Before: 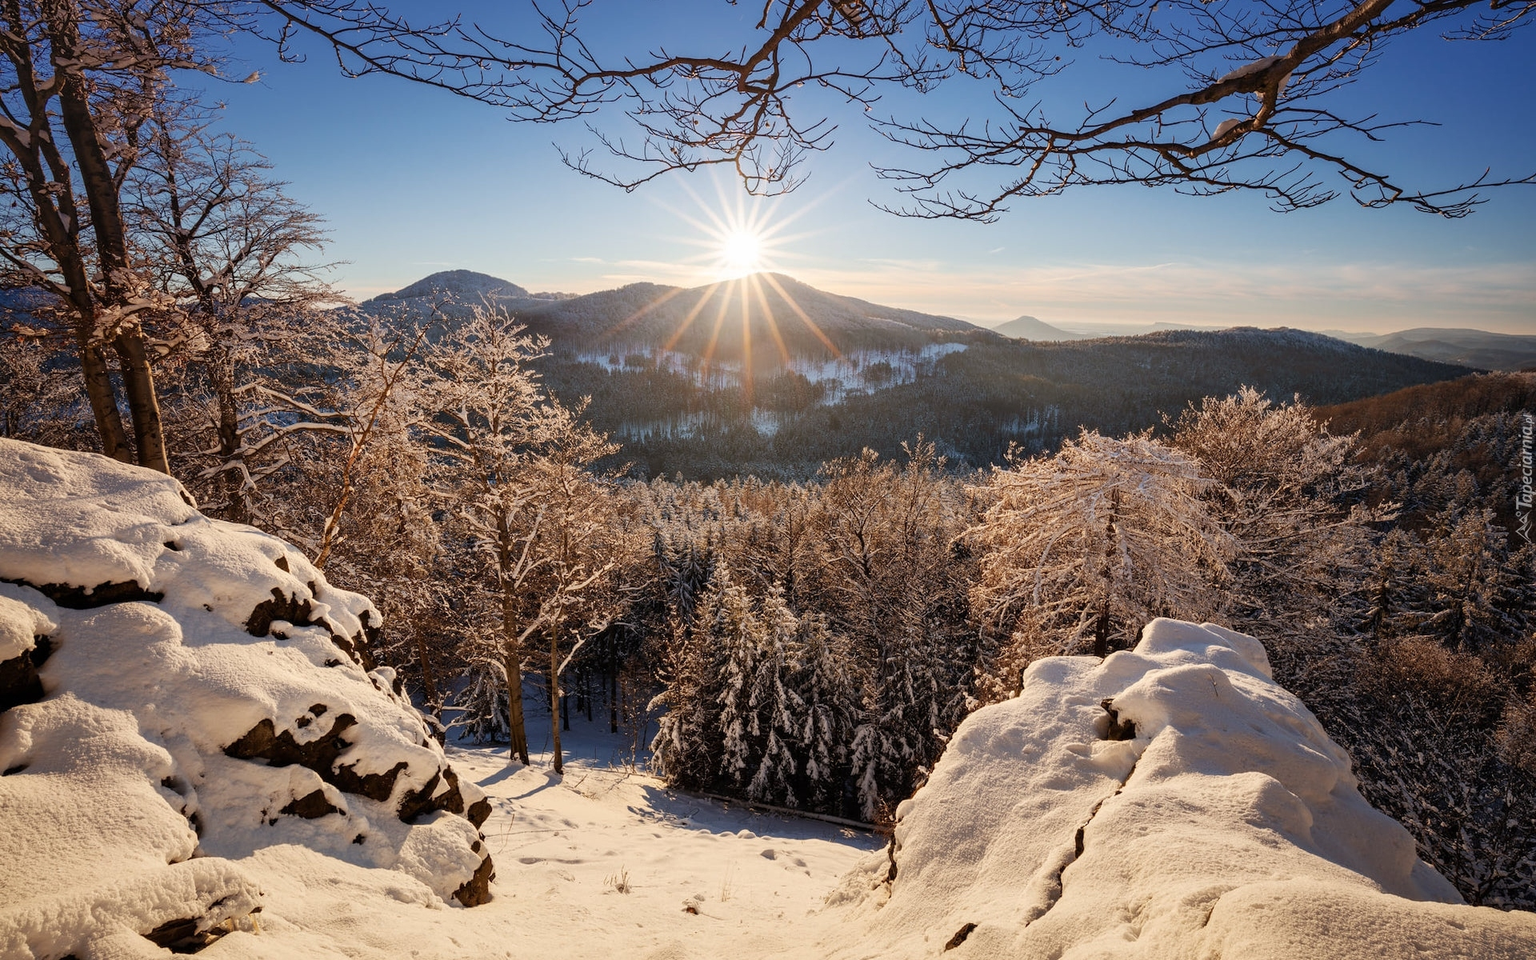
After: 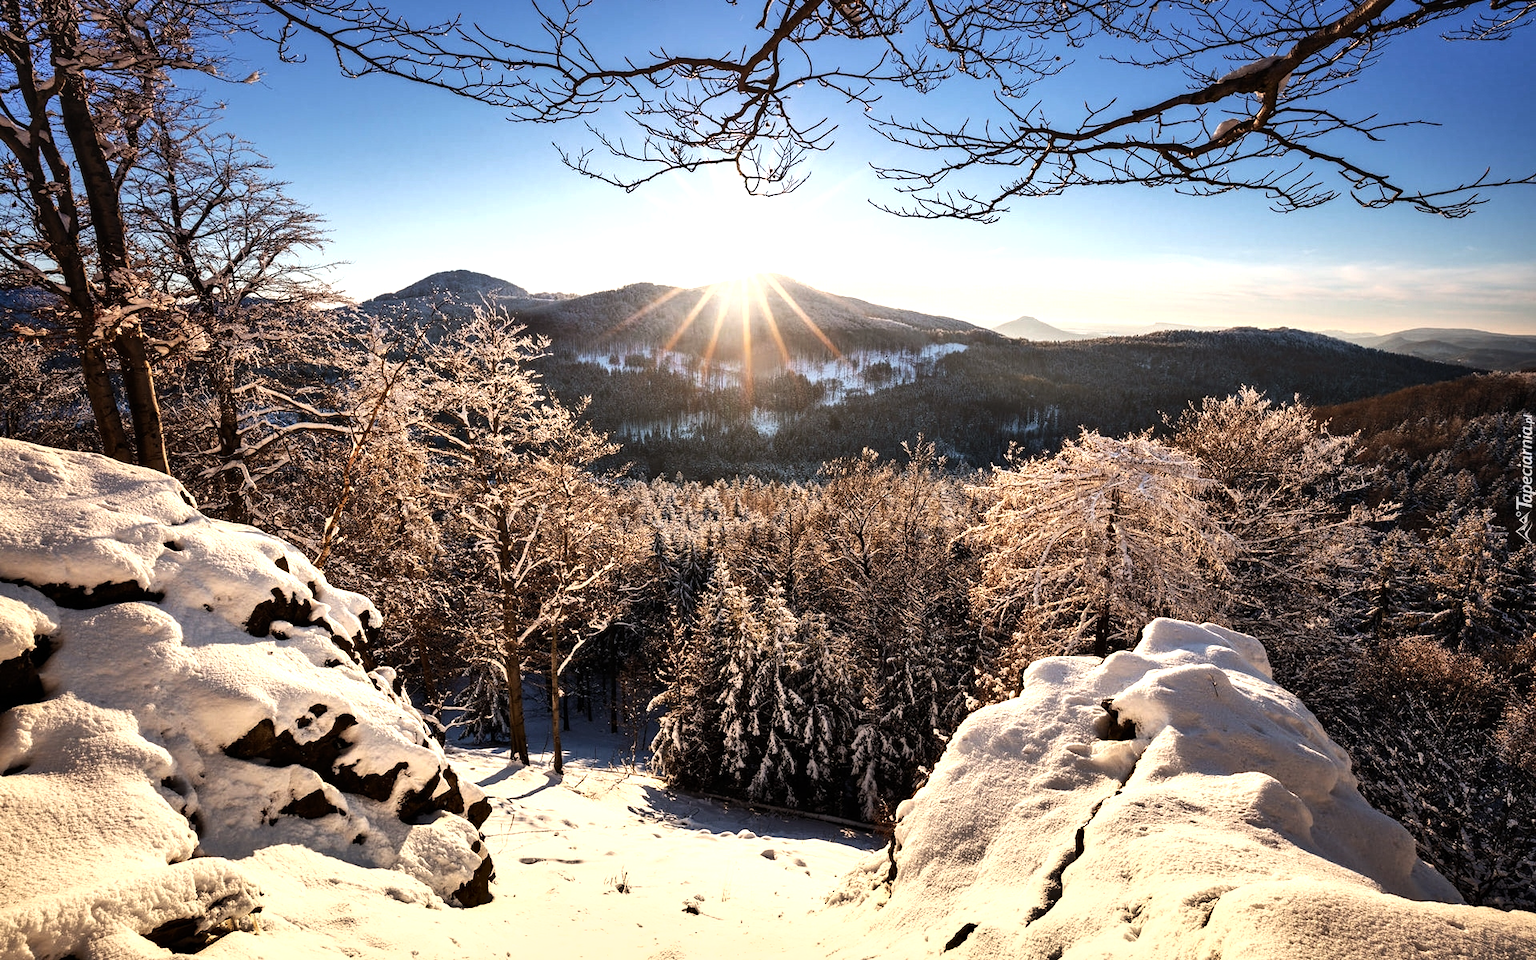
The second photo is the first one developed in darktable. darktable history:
shadows and highlights: highlights color adjustment 0.028%, low approximation 0.01, soften with gaussian
tone equalizer: -8 EV -1.12 EV, -7 EV -0.979 EV, -6 EV -0.846 EV, -5 EV -0.558 EV, -3 EV 0.543 EV, -2 EV 0.838 EV, -1 EV 0.997 EV, +0 EV 1.06 EV, edges refinement/feathering 500, mask exposure compensation -1.57 EV, preserve details no
